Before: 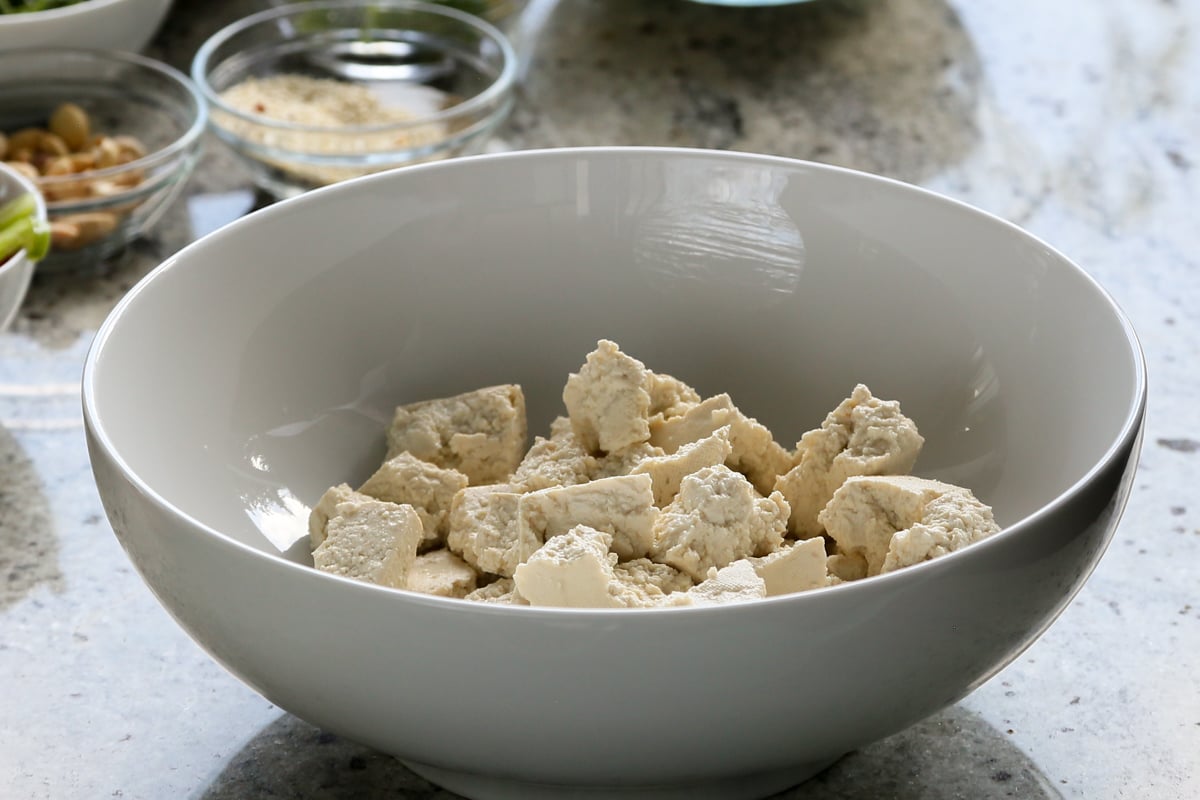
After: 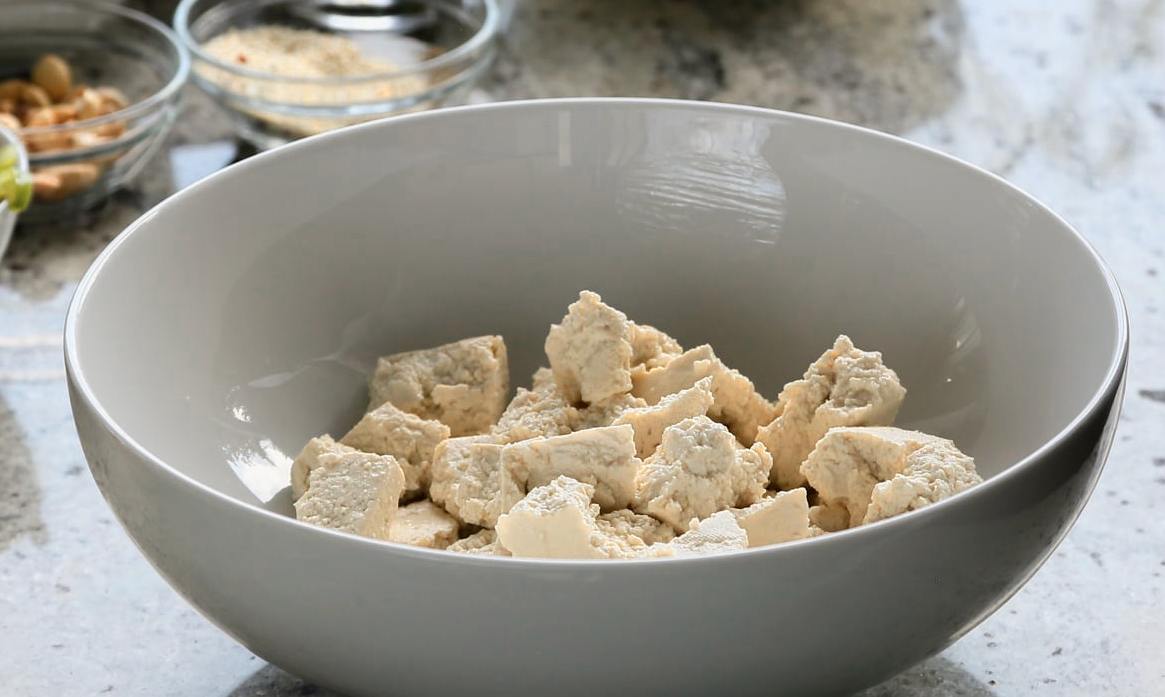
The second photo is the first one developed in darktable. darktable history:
exposure: exposure -0.116 EV, compensate exposure bias true, compensate highlight preservation false
color zones: curves: ch0 [(0.018, 0.548) (0.197, 0.654) (0.425, 0.447) (0.605, 0.658) (0.732, 0.579)]; ch1 [(0.105, 0.531) (0.224, 0.531) (0.386, 0.39) (0.618, 0.456) (0.732, 0.456) (0.956, 0.421)]; ch2 [(0.039, 0.583) (0.215, 0.465) (0.399, 0.544) (0.465, 0.548) (0.614, 0.447) (0.724, 0.43) (0.882, 0.623) (0.956, 0.632)]
crop: left 1.507%, top 6.147%, right 1.379%, bottom 6.637%
